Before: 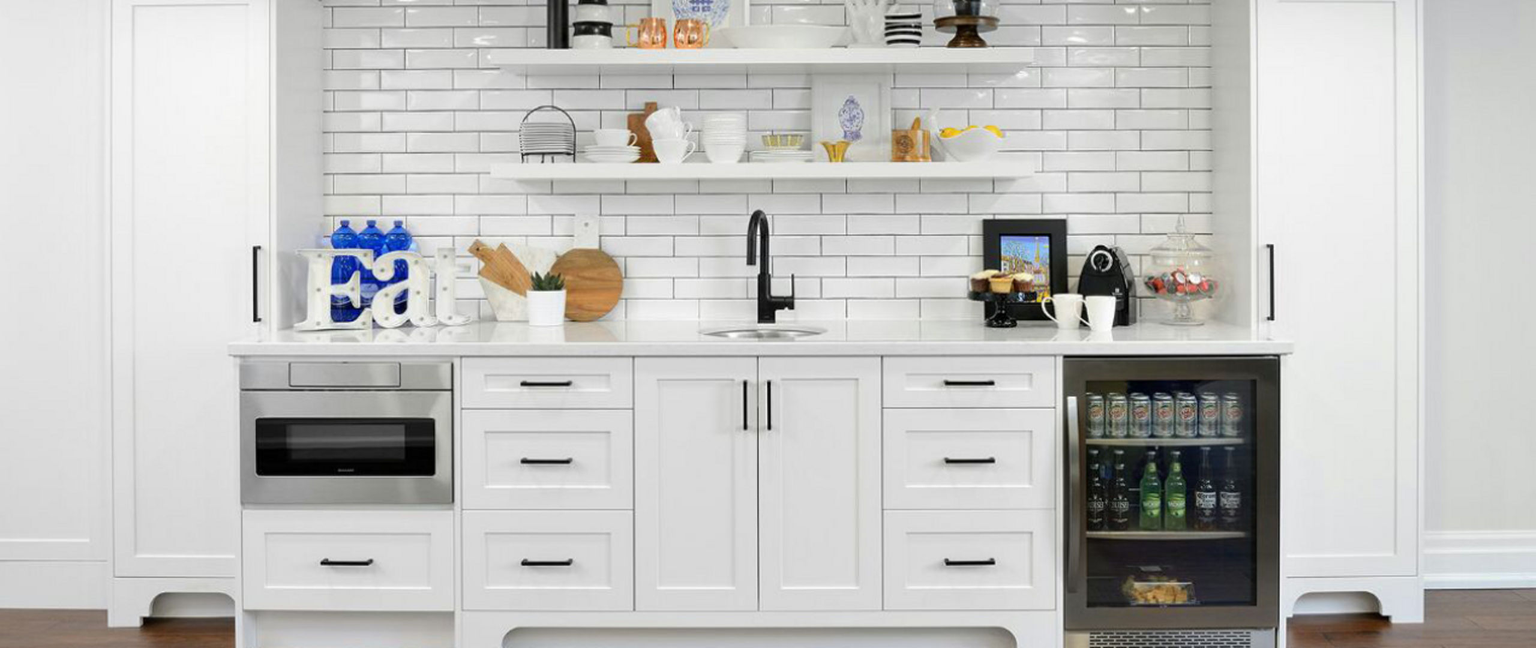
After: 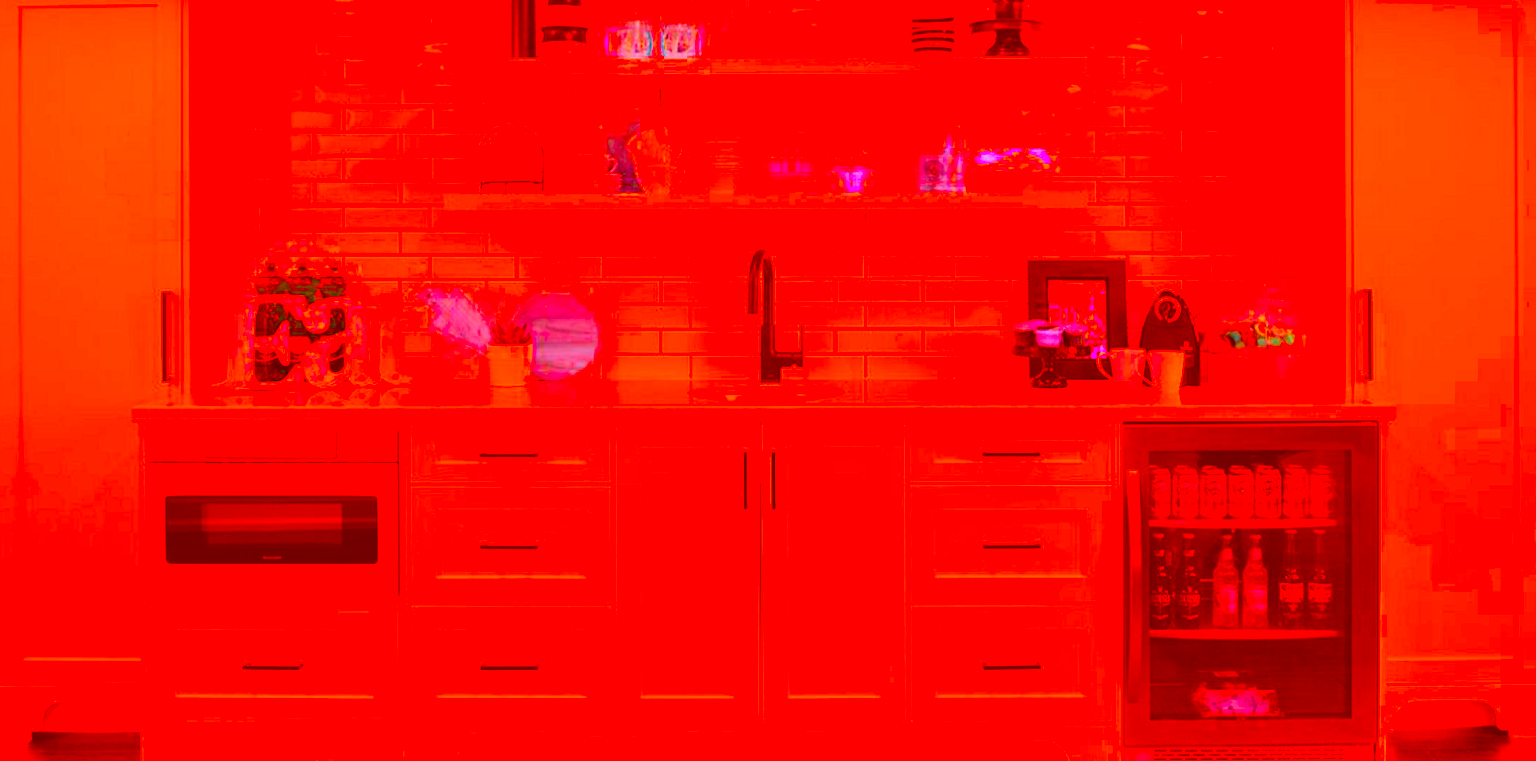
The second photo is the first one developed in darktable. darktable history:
crop: left 7.598%, right 7.873%
color correction: highlights a* -39.68, highlights b* -40, shadows a* -40, shadows b* -40, saturation -3
